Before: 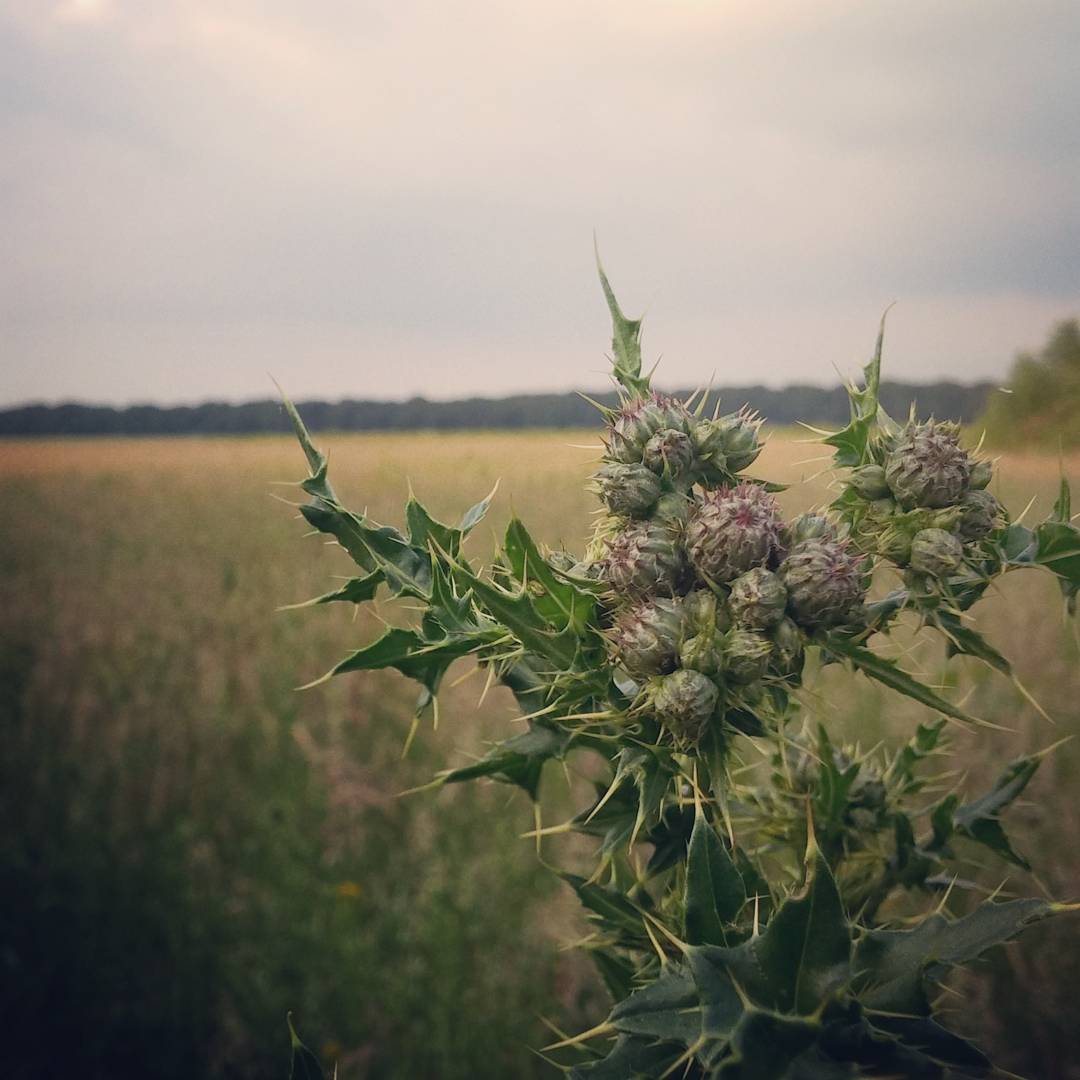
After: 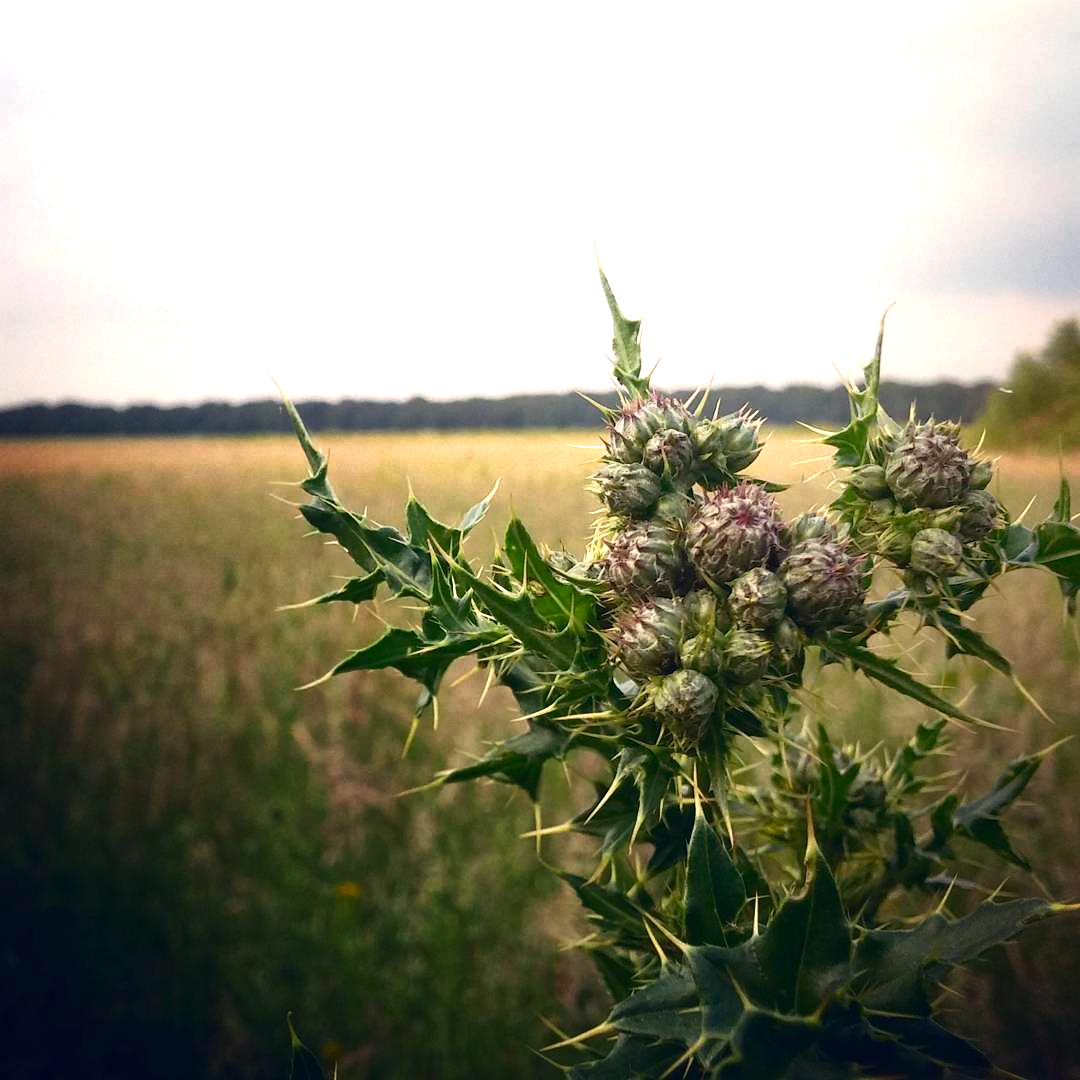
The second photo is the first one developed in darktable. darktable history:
exposure: black level correction 0, exposure 1 EV, compensate highlight preservation false
contrast brightness saturation: contrast 0.099, brightness -0.276, saturation 0.139
